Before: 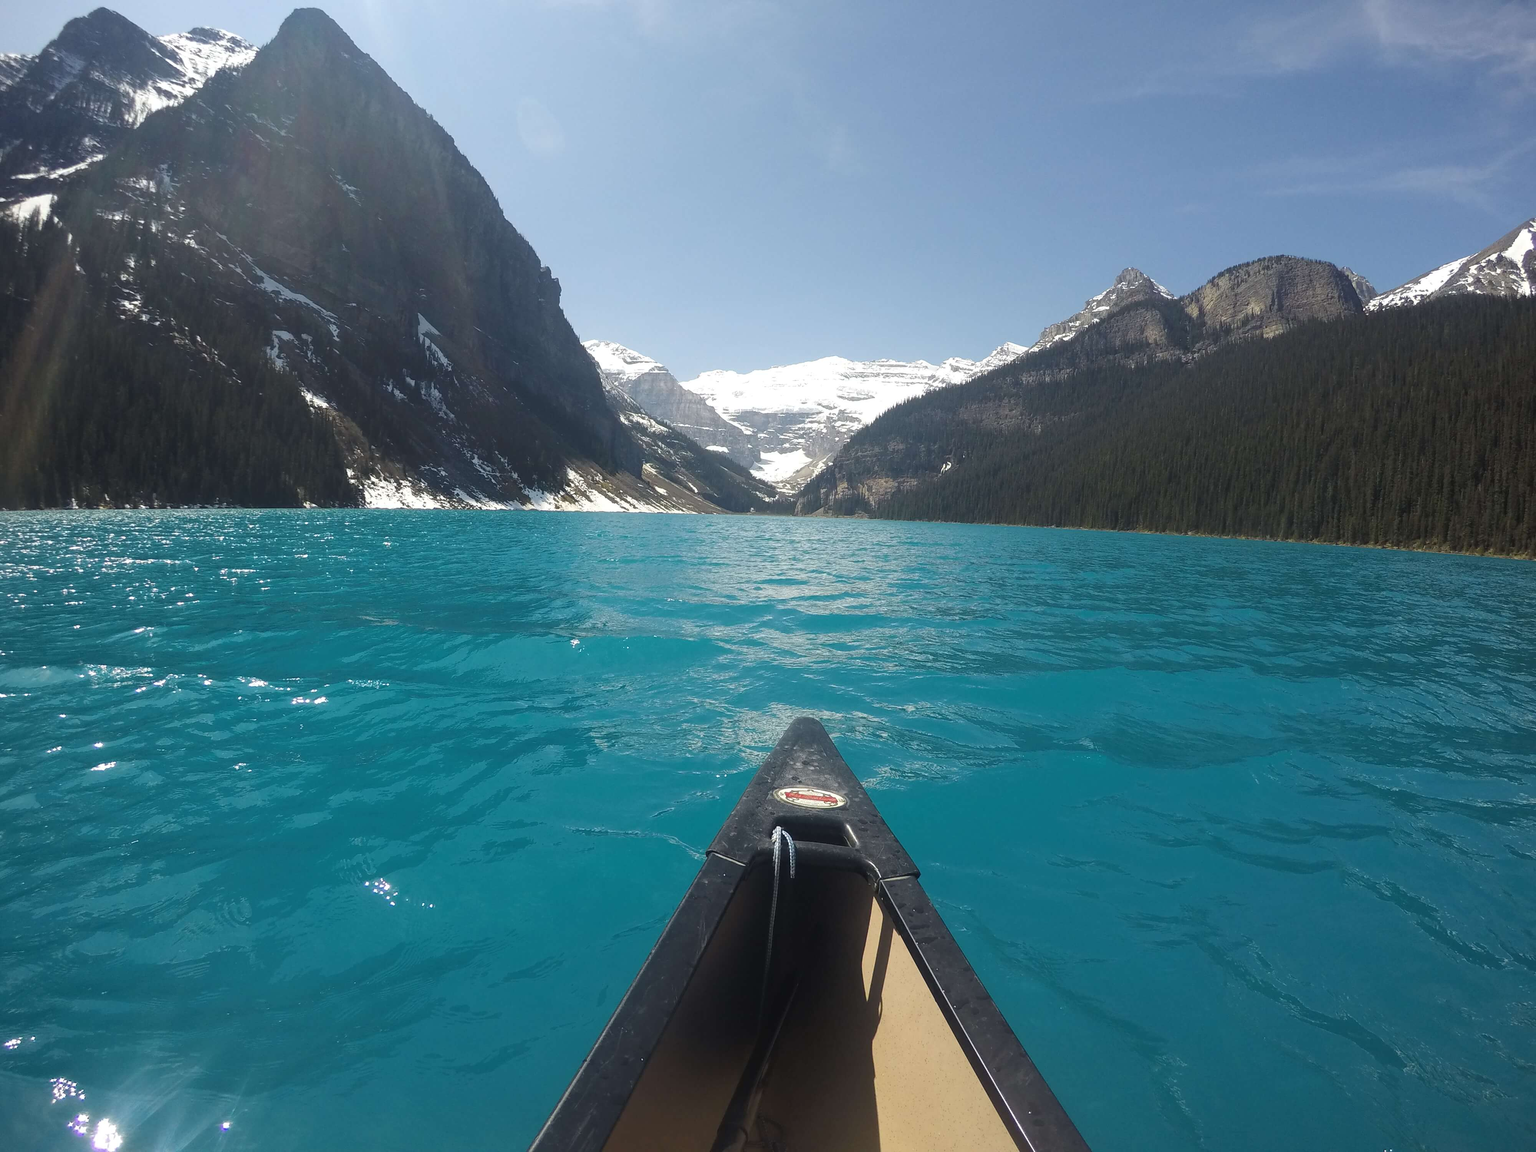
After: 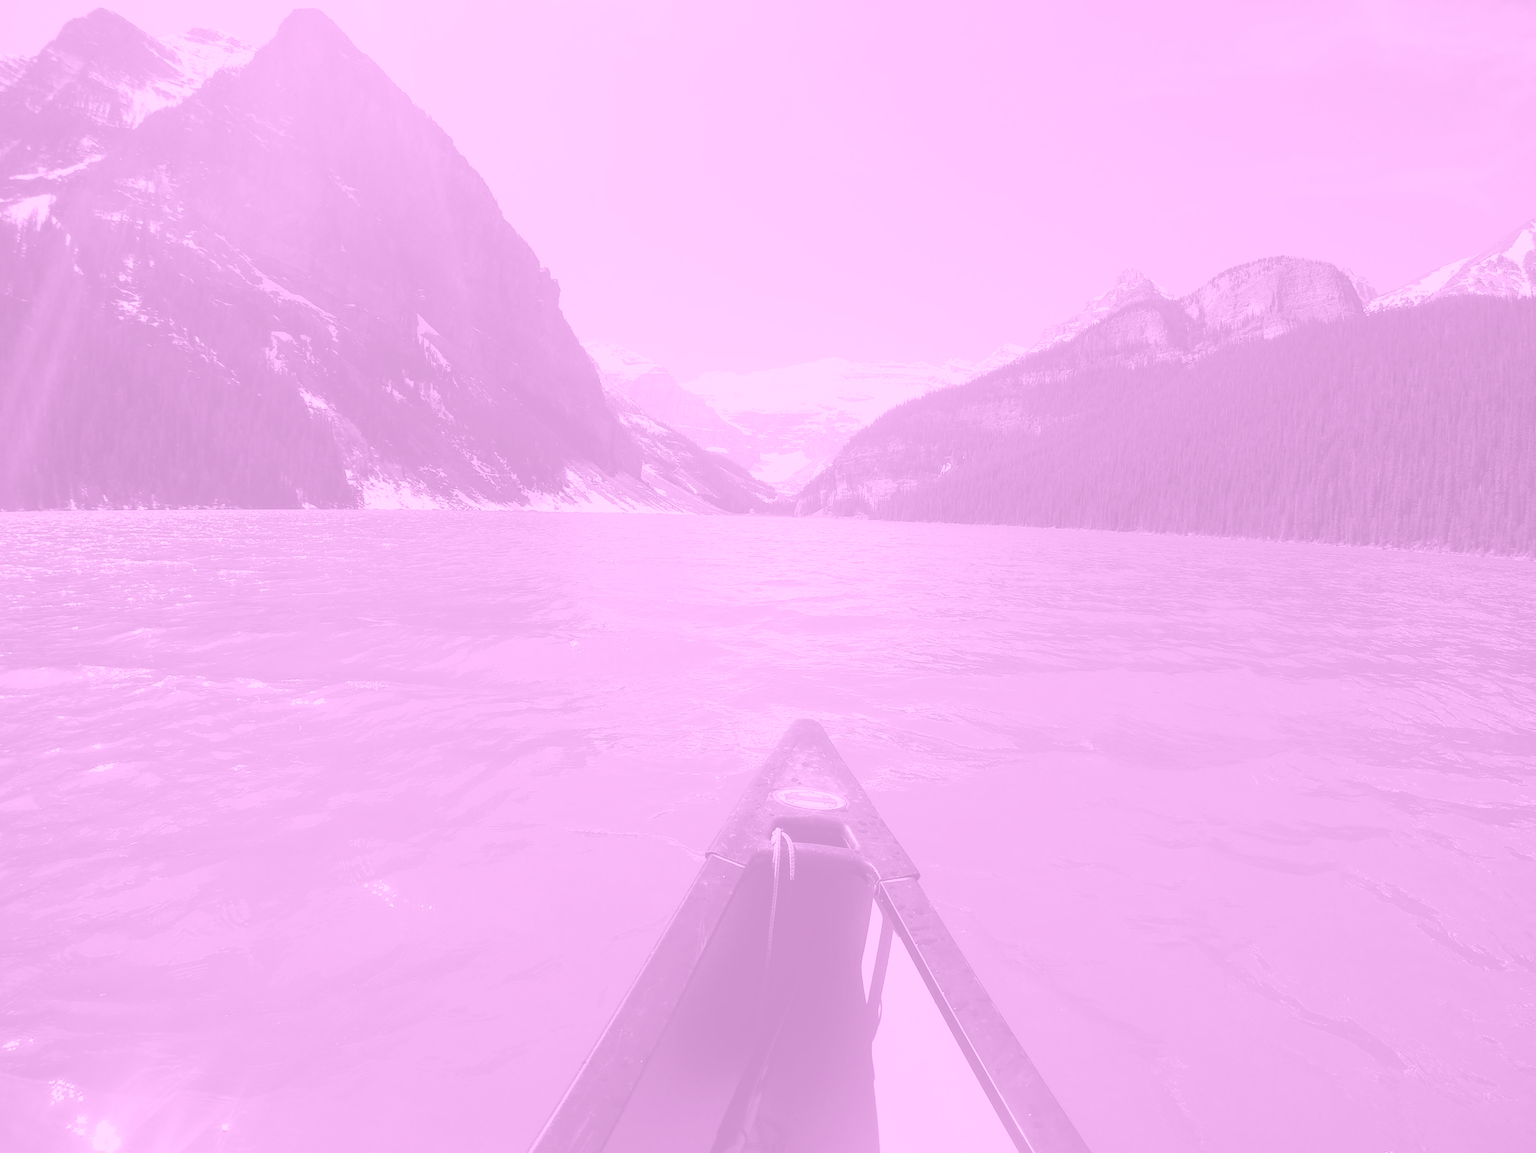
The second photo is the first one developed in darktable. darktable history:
crop and rotate: left 0.126%
filmic rgb: black relative exposure -7.65 EV, white relative exposure 4.56 EV, hardness 3.61
colorize: hue 331.2°, saturation 75%, source mix 30.28%, lightness 70.52%, version 1
local contrast: highlights 61%, shadows 106%, detail 107%, midtone range 0.529
